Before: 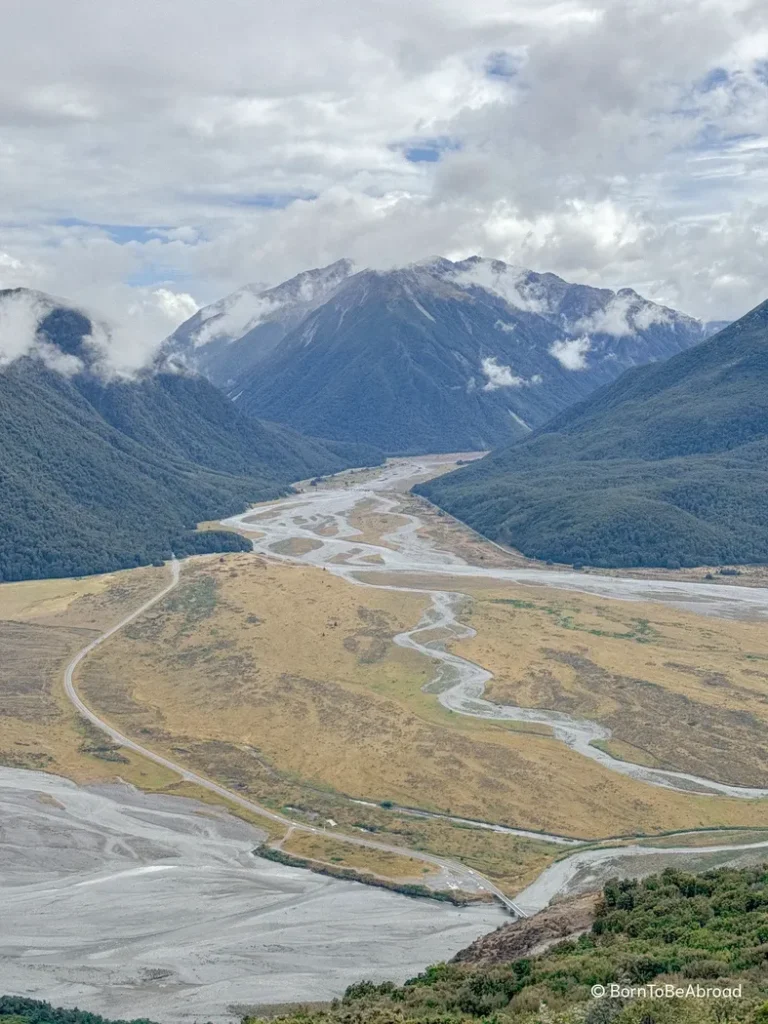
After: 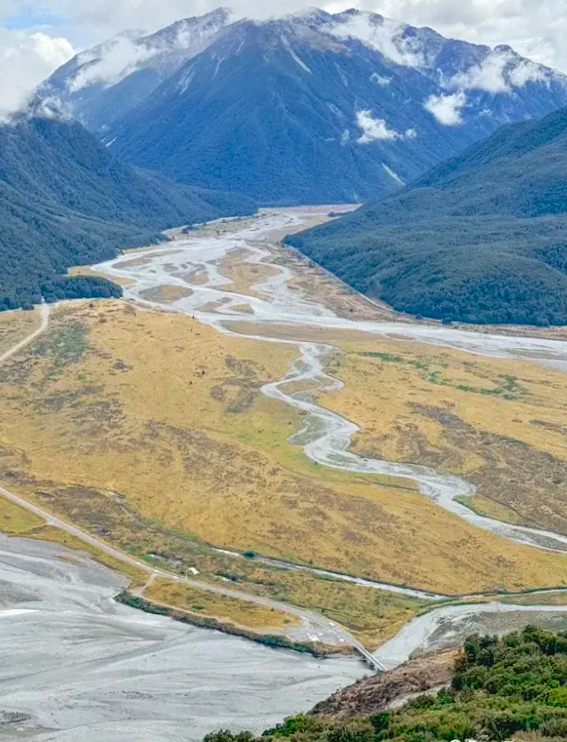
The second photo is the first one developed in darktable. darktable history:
crop: left 16.871%, top 22.857%, right 9.116%
rotate and perspective: rotation 1.57°, crop left 0.018, crop right 0.982, crop top 0.039, crop bottom 0.961
tone curve: curves: ch0 [(0, 0) (0.003, 0.047) (0.011, 0.047) (0.025, 0.047) (0.044, 0.049) (0.069, 0.051) (0.1, 0.062) (0.136, 0.086) (0.177, 0.125) (0.224, 0.178) (0.277, 0.246) (0.335, 0.324) (0.399, 0.407) (0.468, 0.48) (0.543, 0.57) (0.623, 0.675) (0.709, 0.772) (0.801, 0.876) (0.898, 0.963) (1, 1)], preserve colors none
color balance rgb: perceptual saturation grading › global saturation 30%, global vibrance 10%
